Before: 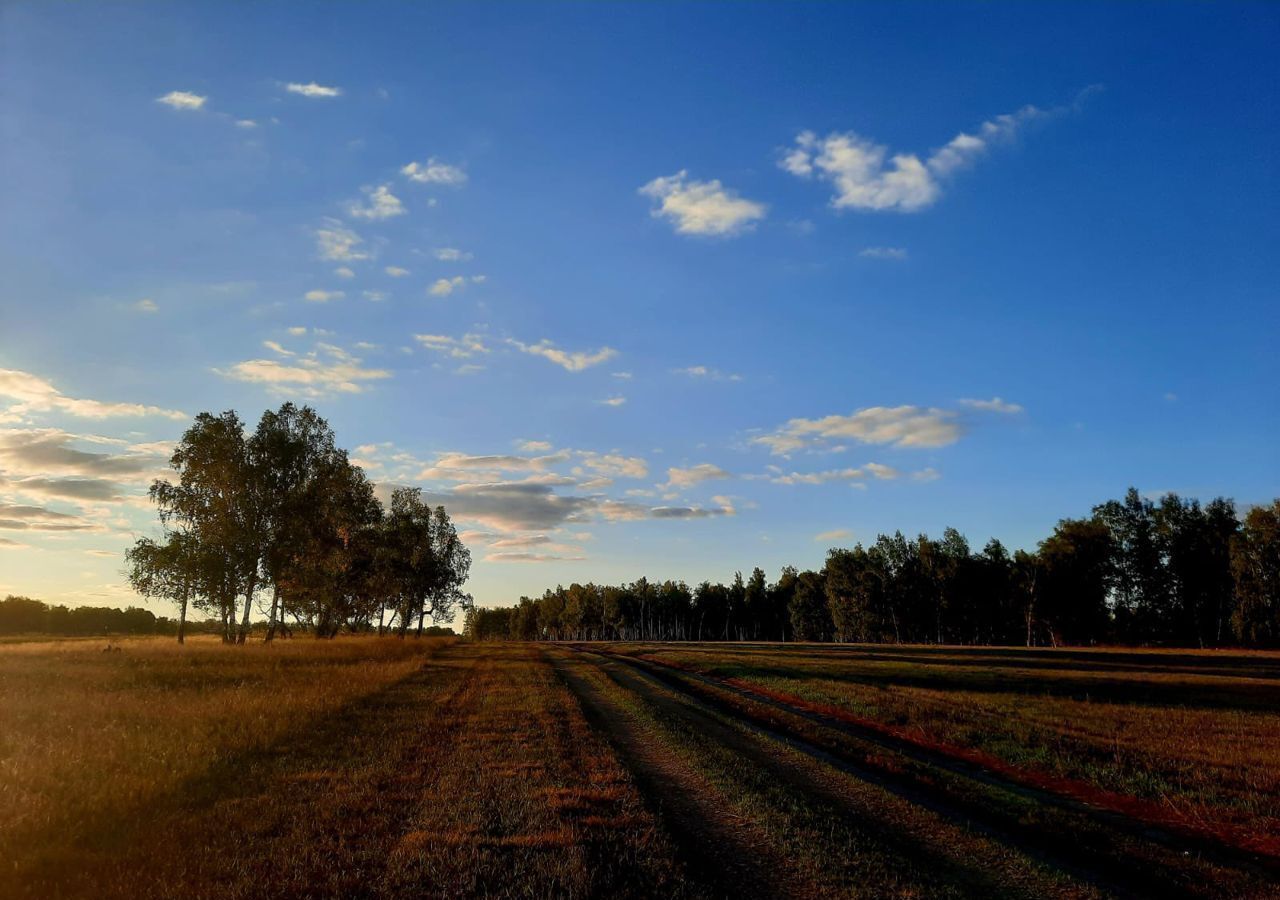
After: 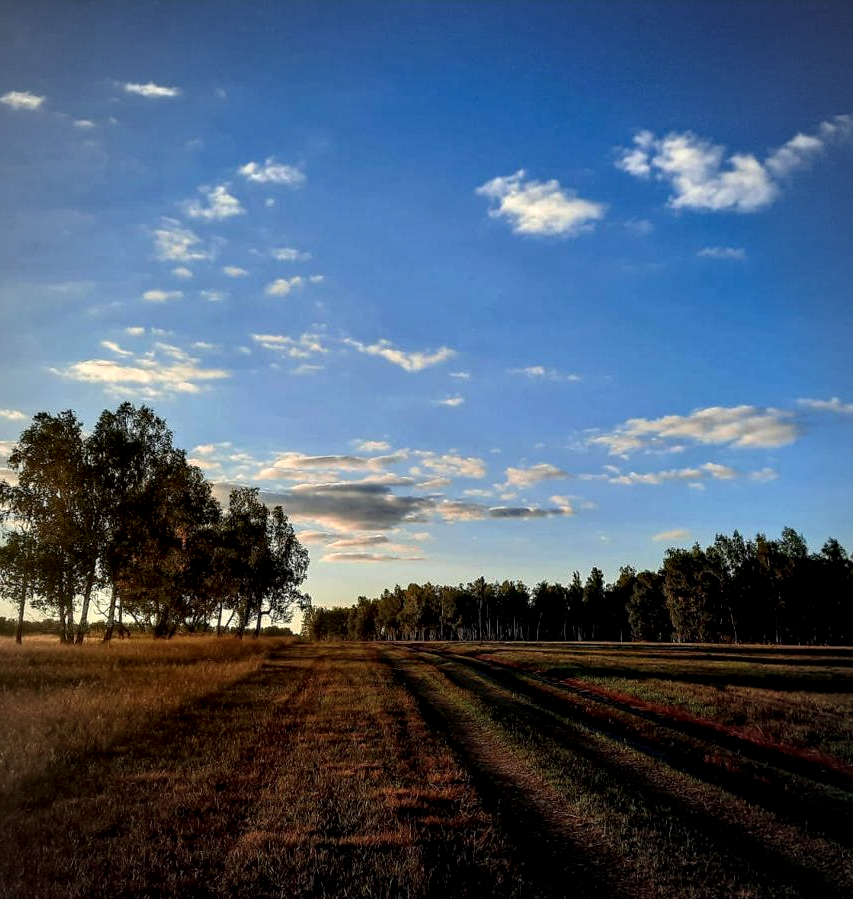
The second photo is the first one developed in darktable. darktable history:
vignetting: fall-off radius 60.92%
crop and rotate: left 12.673%, right 20.66%
local contrast: highlights 60%, shadows 60%, detail 160%
haze removal: compatibility mode true, adaptive false
